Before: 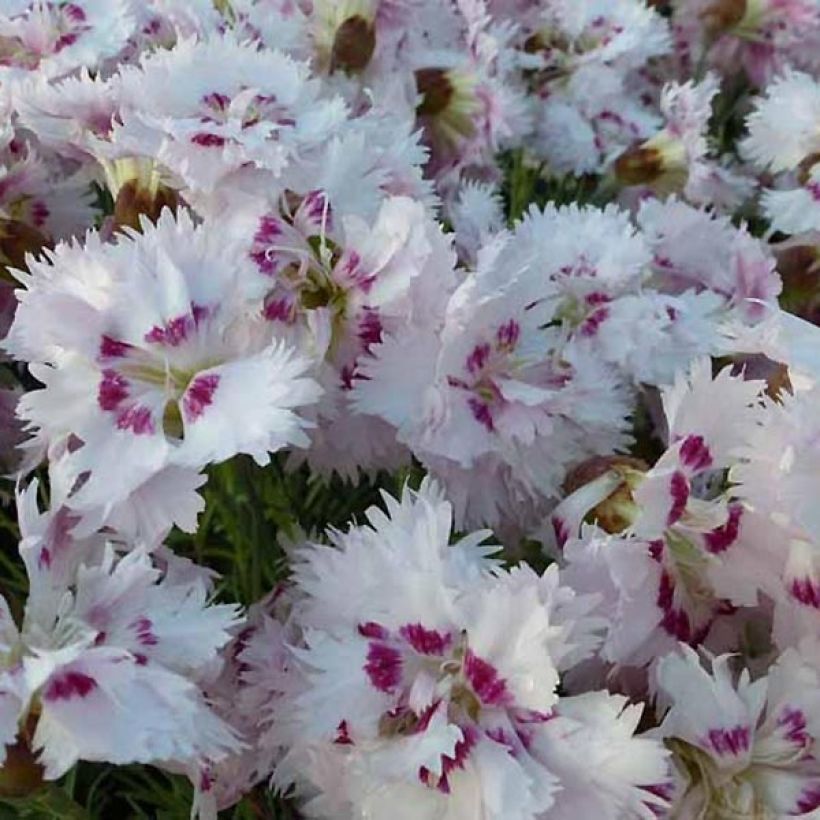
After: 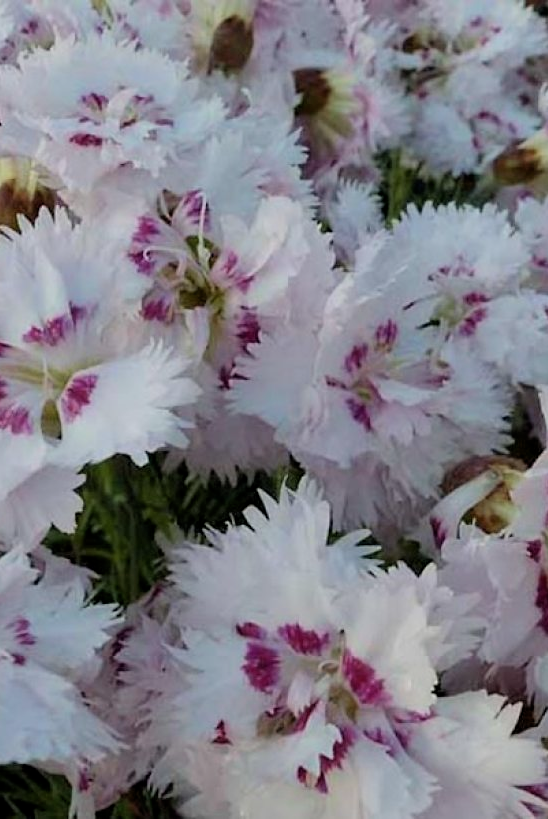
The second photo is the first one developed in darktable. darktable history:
crop and rotate: left 14.976%, right 18.076%
filmic rgb: middle gray luminance 18.4%, black relative exposure -9.01 EV, white relative exposure 3.69 EV, threshold 3.01 EV, target black luminance 0%, hardness 4.9, latitude 67.86%, contrast 0.943, highlights saturation mix 19.18%, shadows ↔ highlights balance 20.85%, color science v6 (2022), enable highlight reconstruction true
contrast brightness saturation: saturation -0.067
